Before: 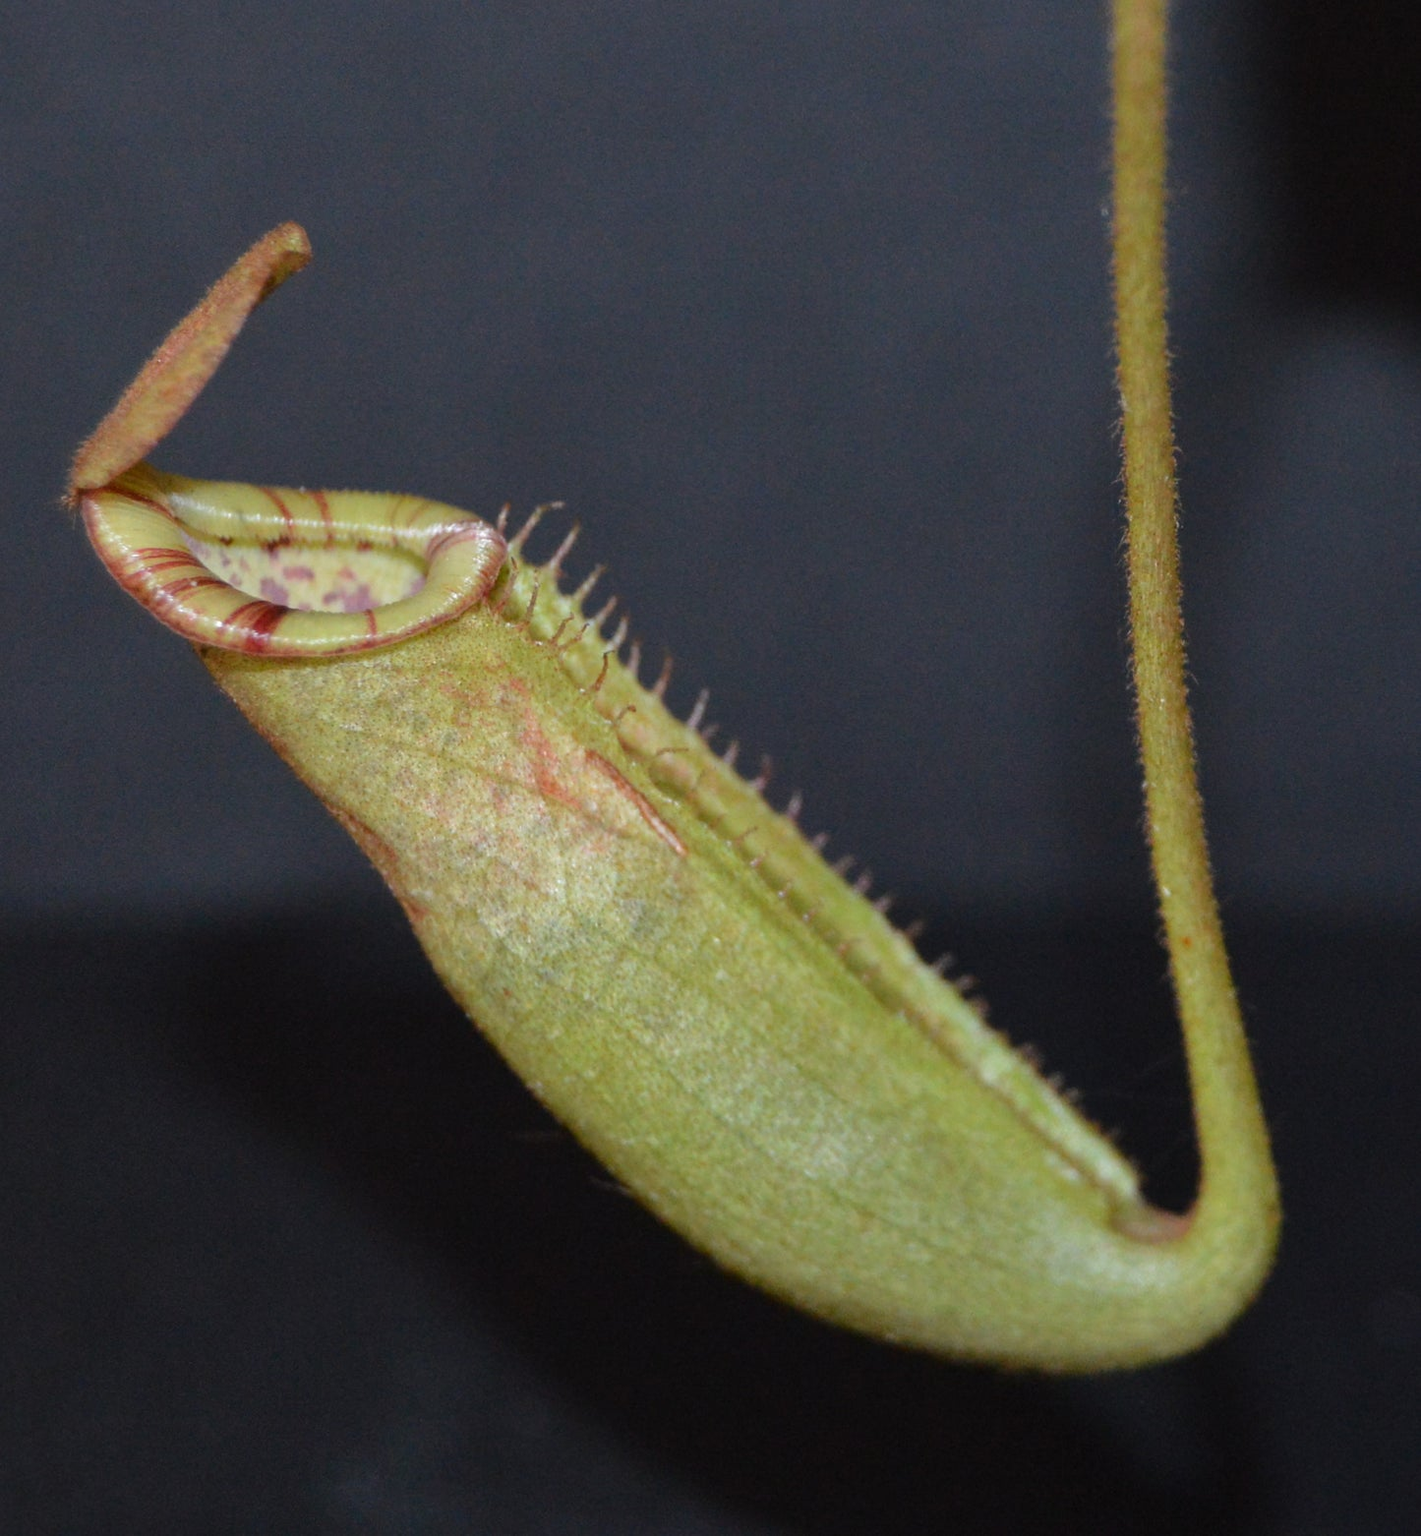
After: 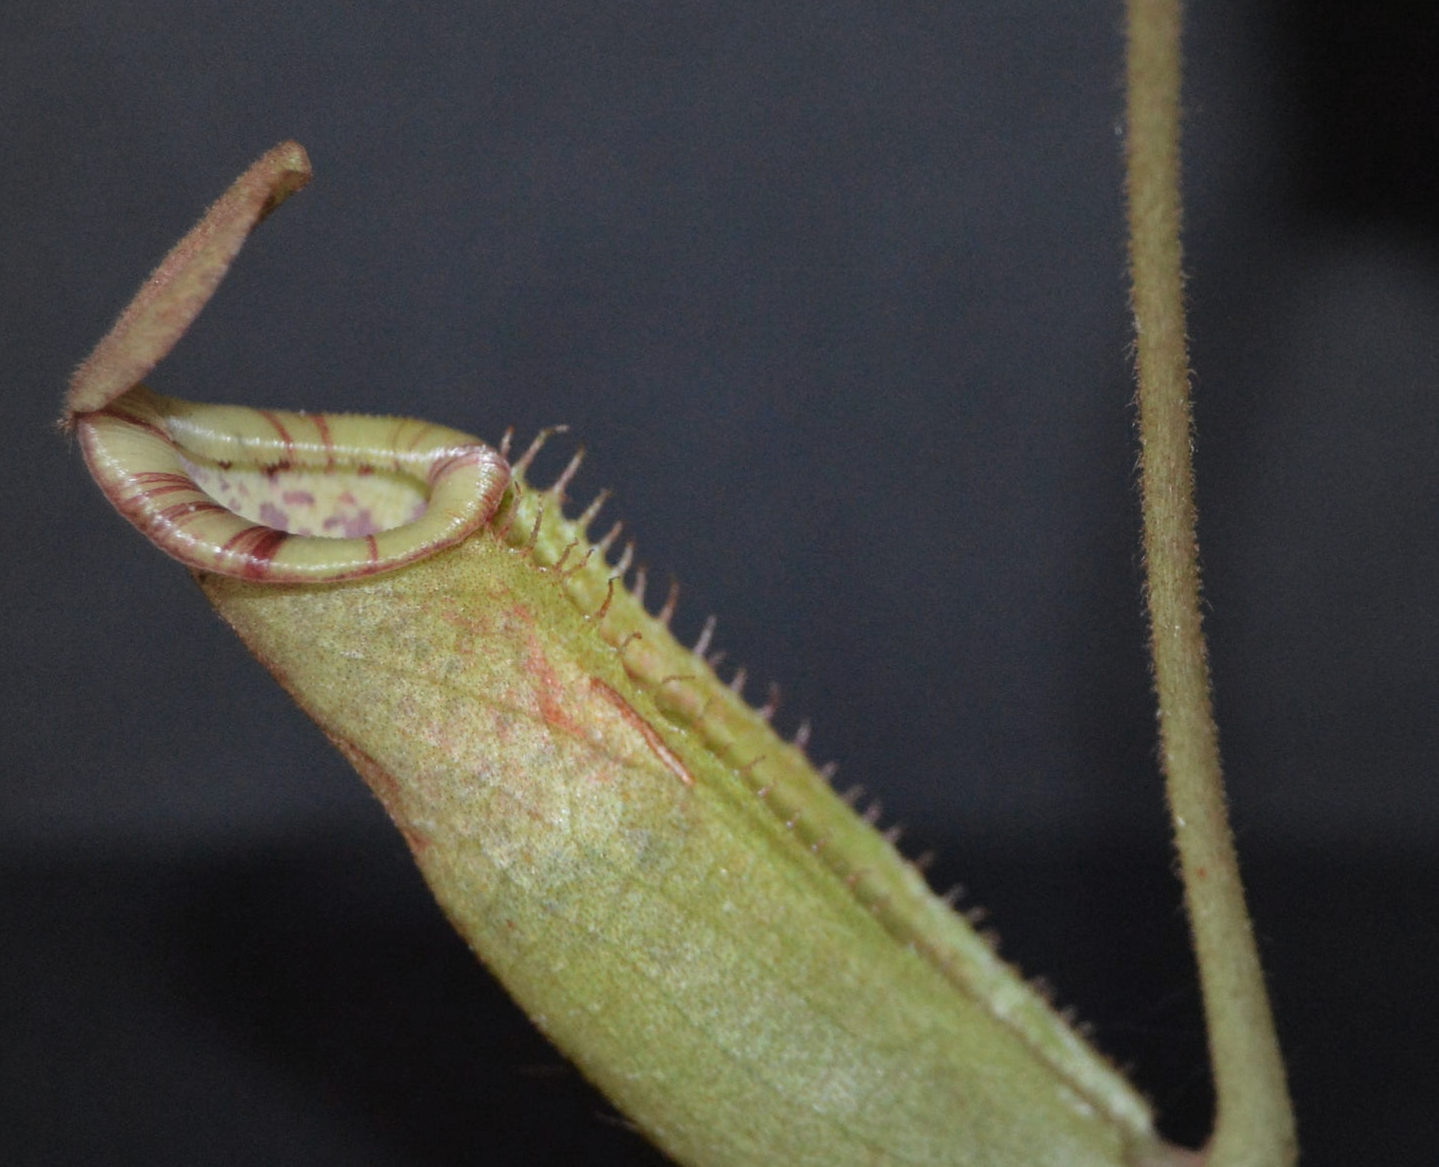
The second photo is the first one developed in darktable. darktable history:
crop: left 0.387%, top 5.469%, bottom 19.809%
vignetting: fall-off start 18.21%, fall-off radius 137.95%, brightness -0.207, center (-0.078, 0.066), width/height ratio 0.62, shape 0.59
